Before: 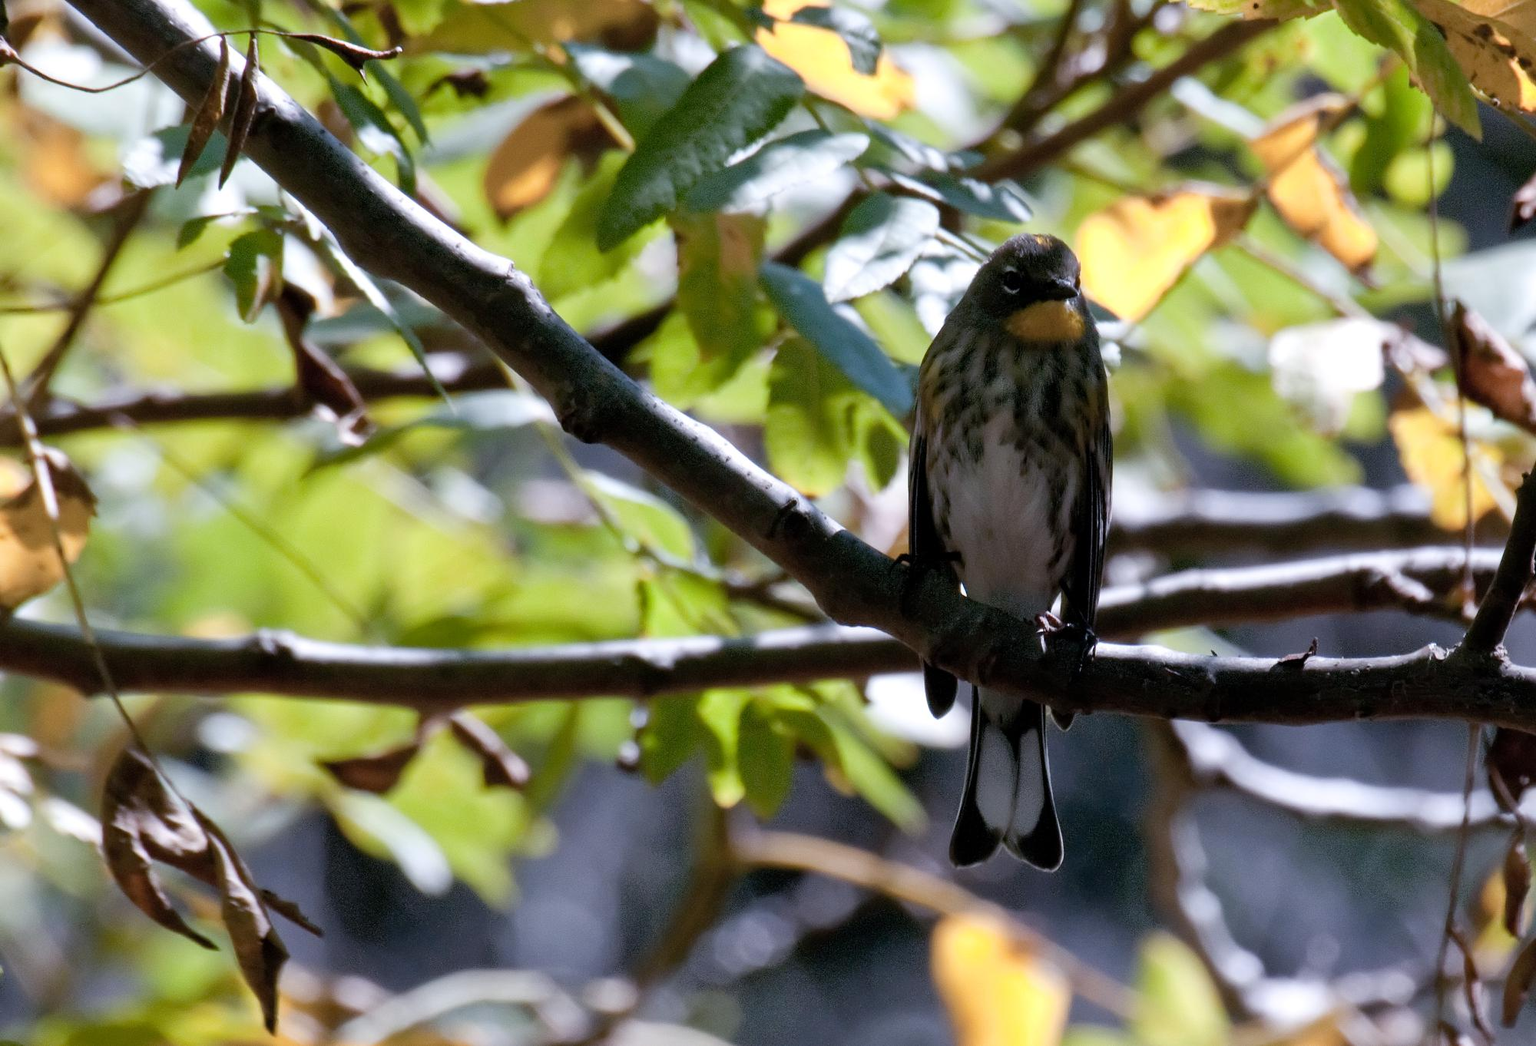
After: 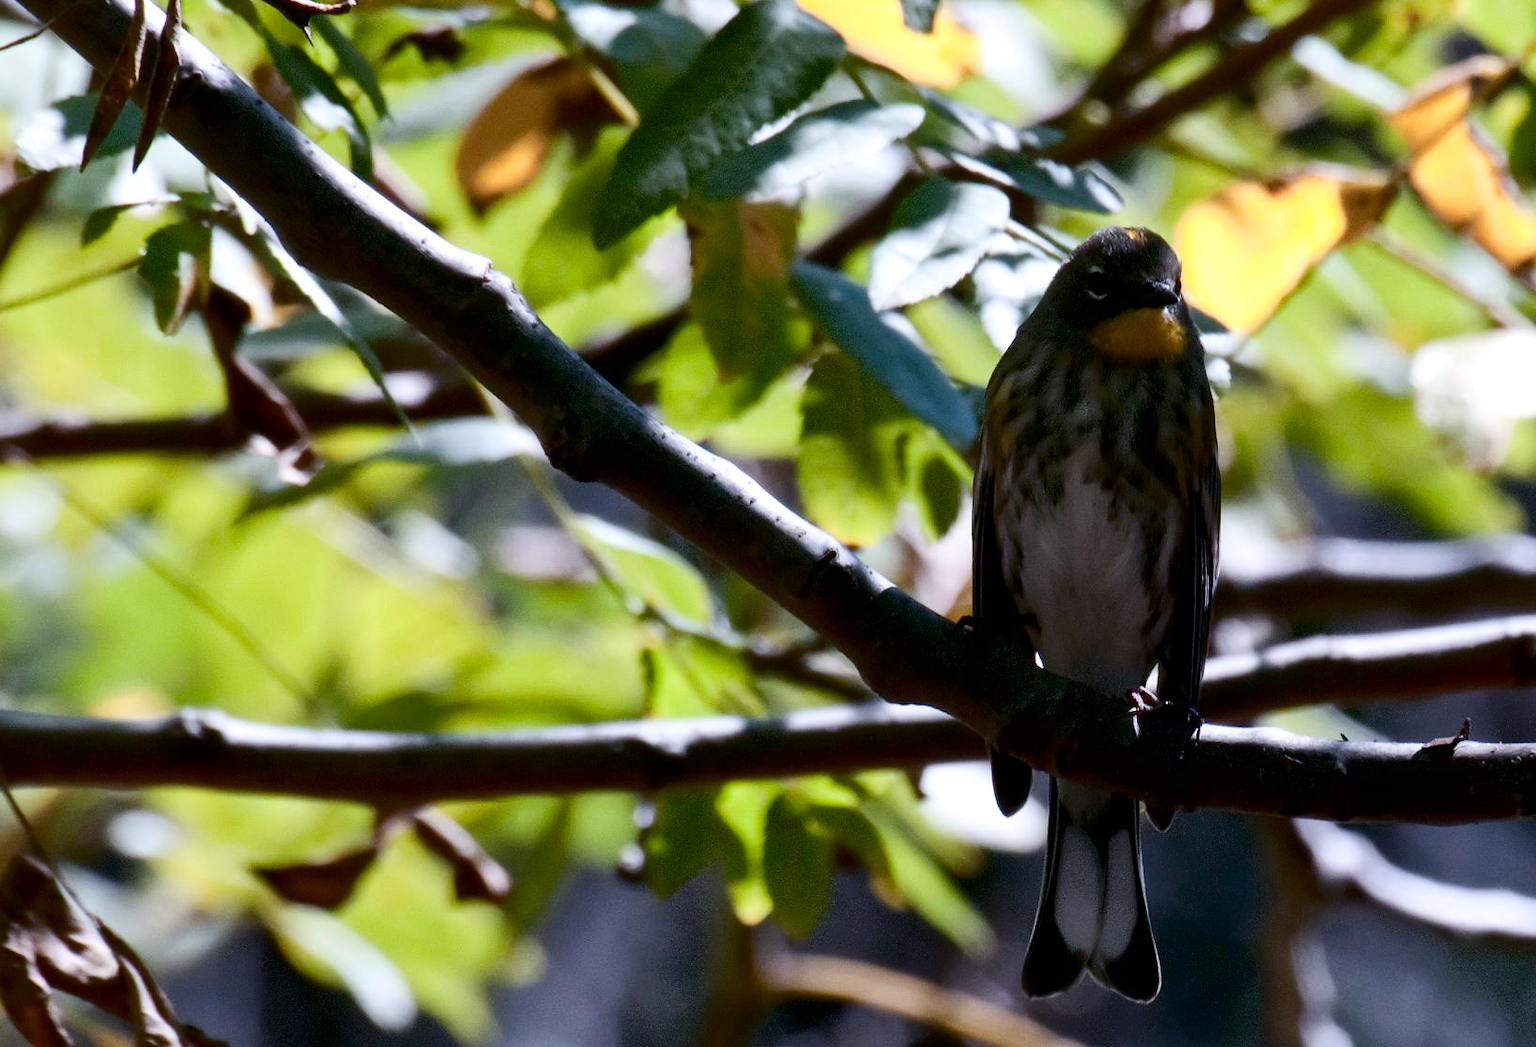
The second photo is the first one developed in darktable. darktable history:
contrast brightness saturation: contrast 0.2, brightness -0.11, saturation 0.1
crop and rotate: left 7.196%, top 4.574%, right 10.605%, bottom 13.178%
